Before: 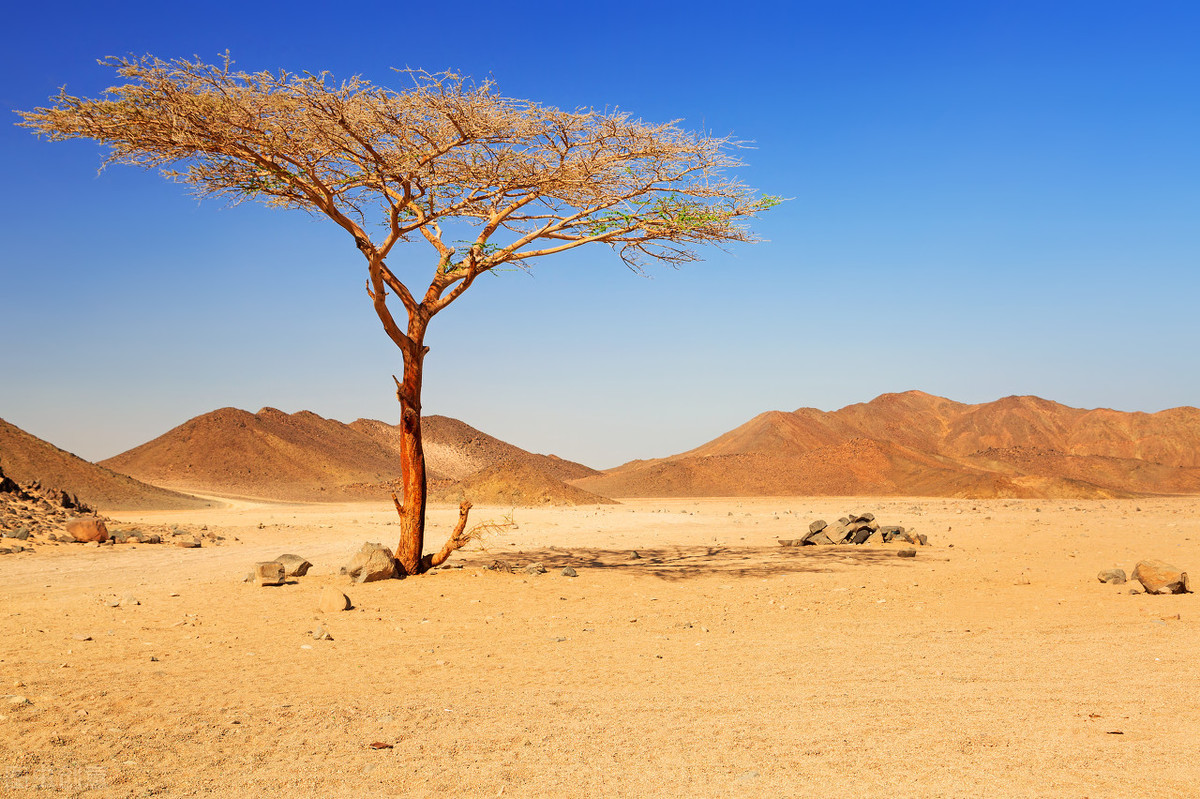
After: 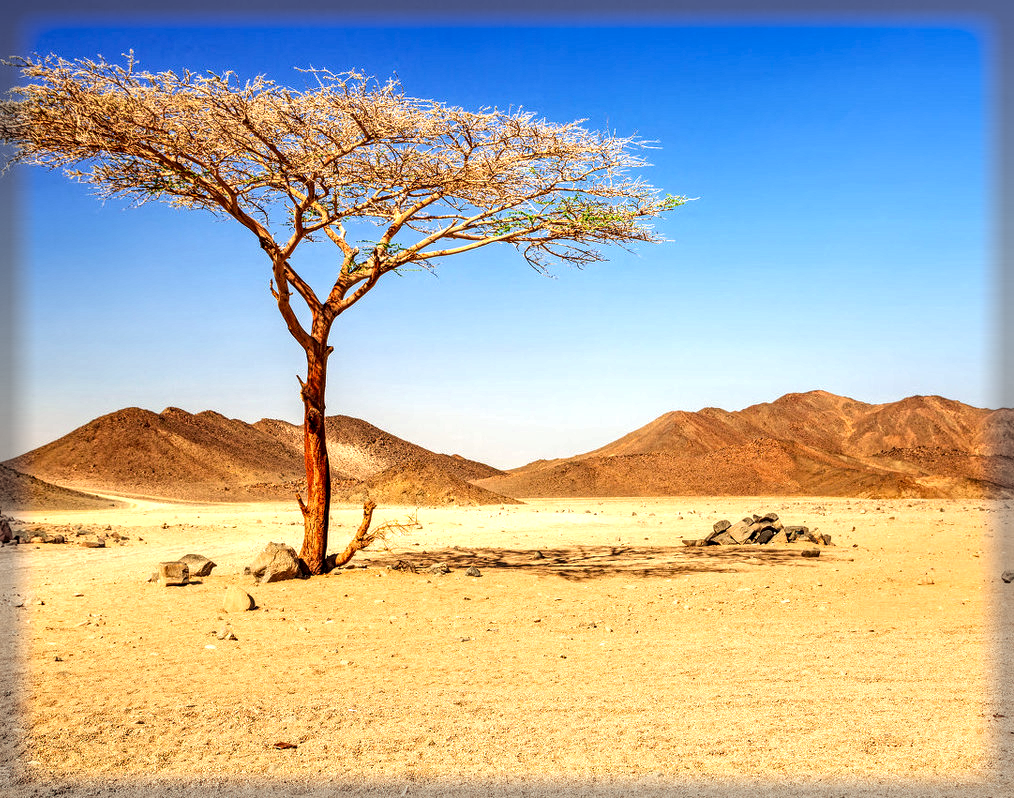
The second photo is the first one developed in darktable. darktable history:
tone equalizer: -8 EV -0.407 EV, -7 EV -0.362 EV, -6 EV -0.311 EV, -5 EV -0.185 EV, -3 EV 0.202 EV, -2 EV 0.361 EV, -1 EV 0.38 EV, +0 EV 0.416 EV, edges refinement/feathering 500, mask exposure compensation -1.57 EV, preserve details no
local contrast: highlights 78%, shadows 56%, detail 175%, midtone range 0.427
crop: left 8.004%, right 7.456%
haze removal: compatibility mode true, adaptive false
vignetting: fall-off start 92.87%, fall-off radius 5.3%, automatic ratio true, width/height ratio 1.33, shape 0.048
